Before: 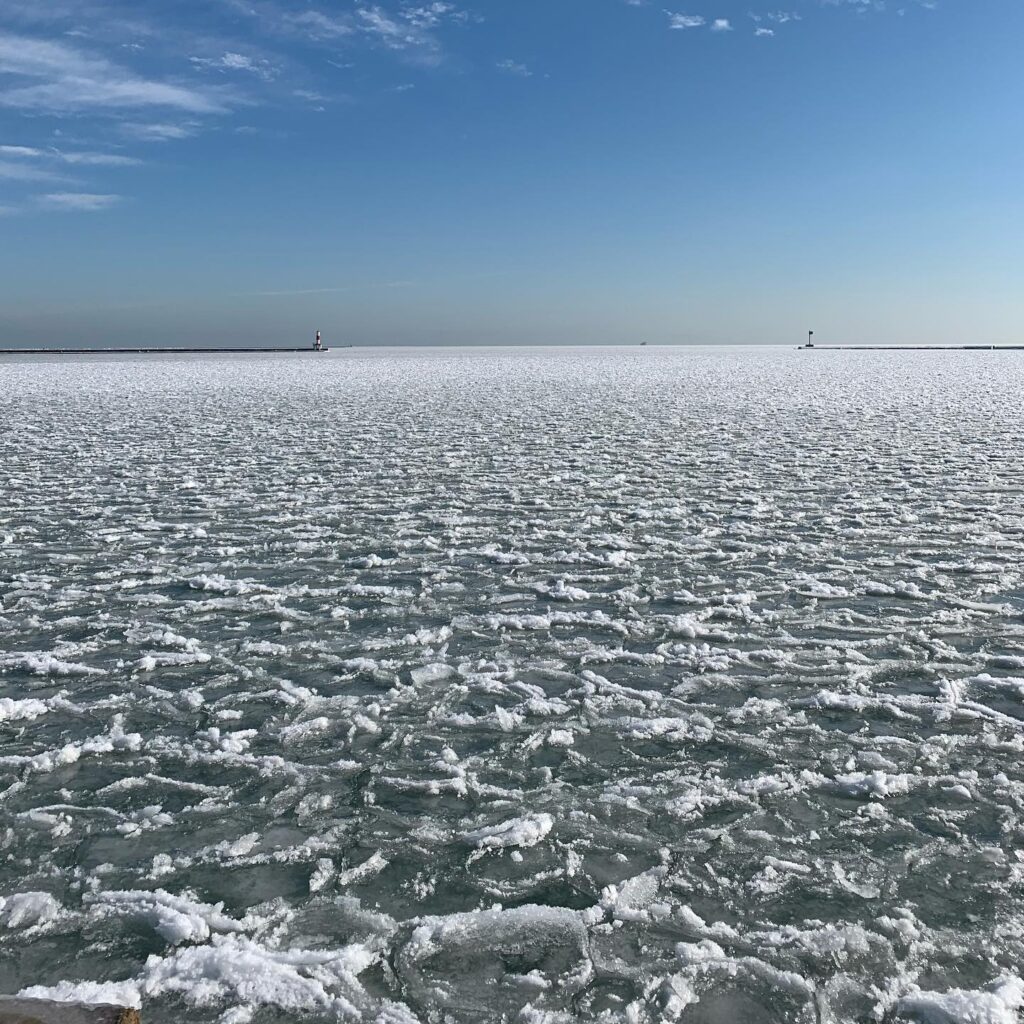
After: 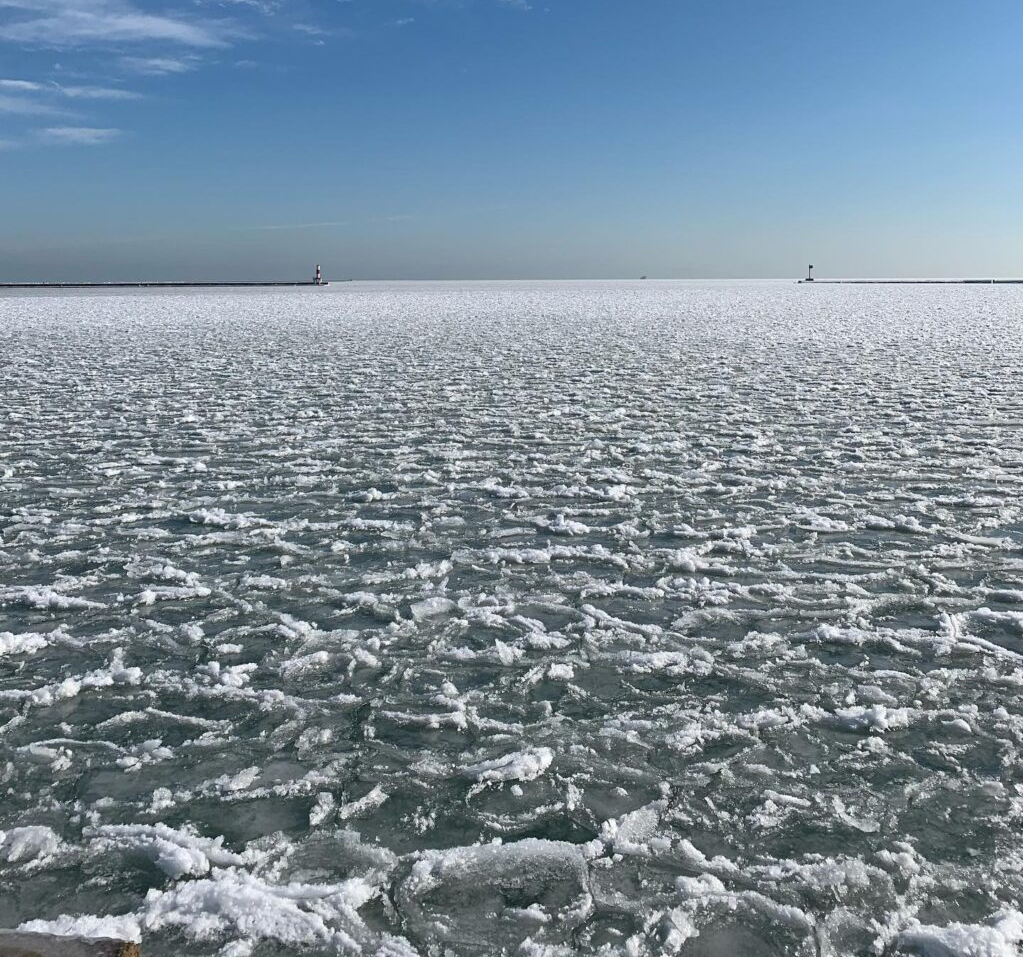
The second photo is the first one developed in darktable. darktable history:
crop and rotate: top 6.447%
